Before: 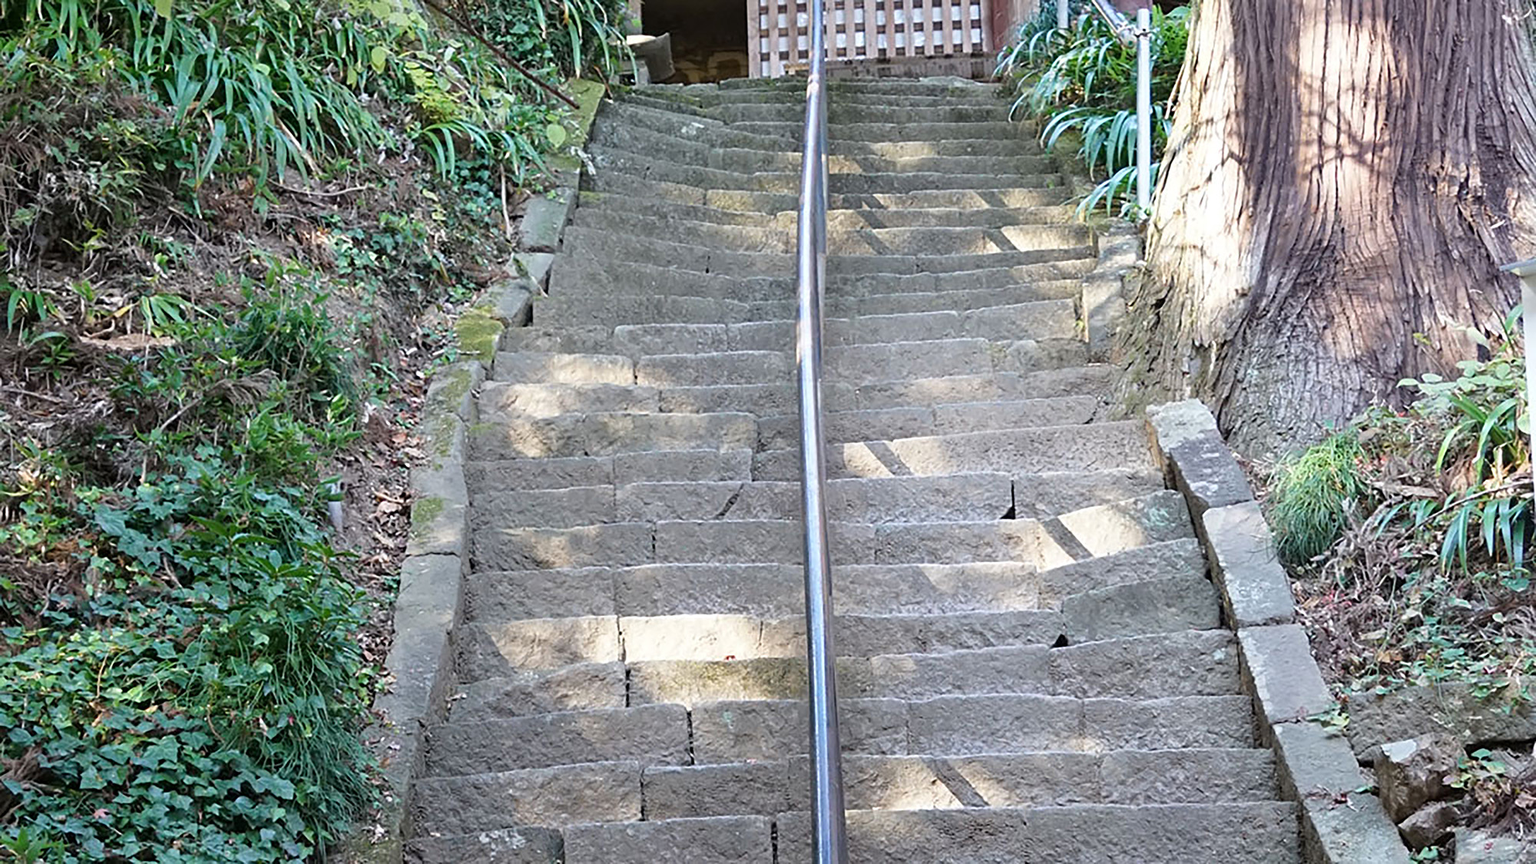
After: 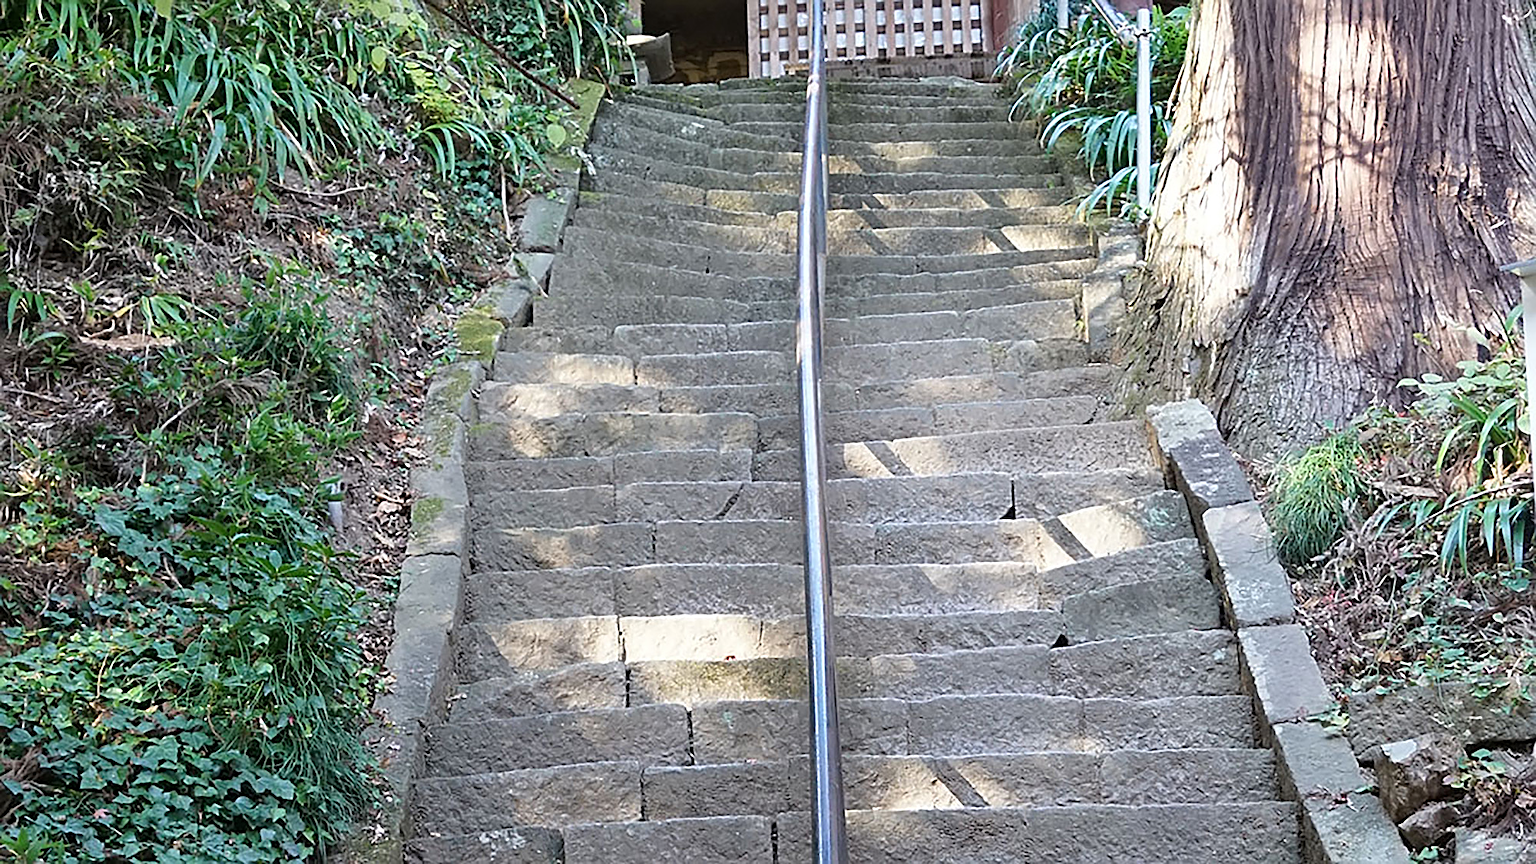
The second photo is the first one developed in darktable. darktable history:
sharpen: on, module defaults
shadows and highlights: shadows 32, highlights -32, soften with gaussian
